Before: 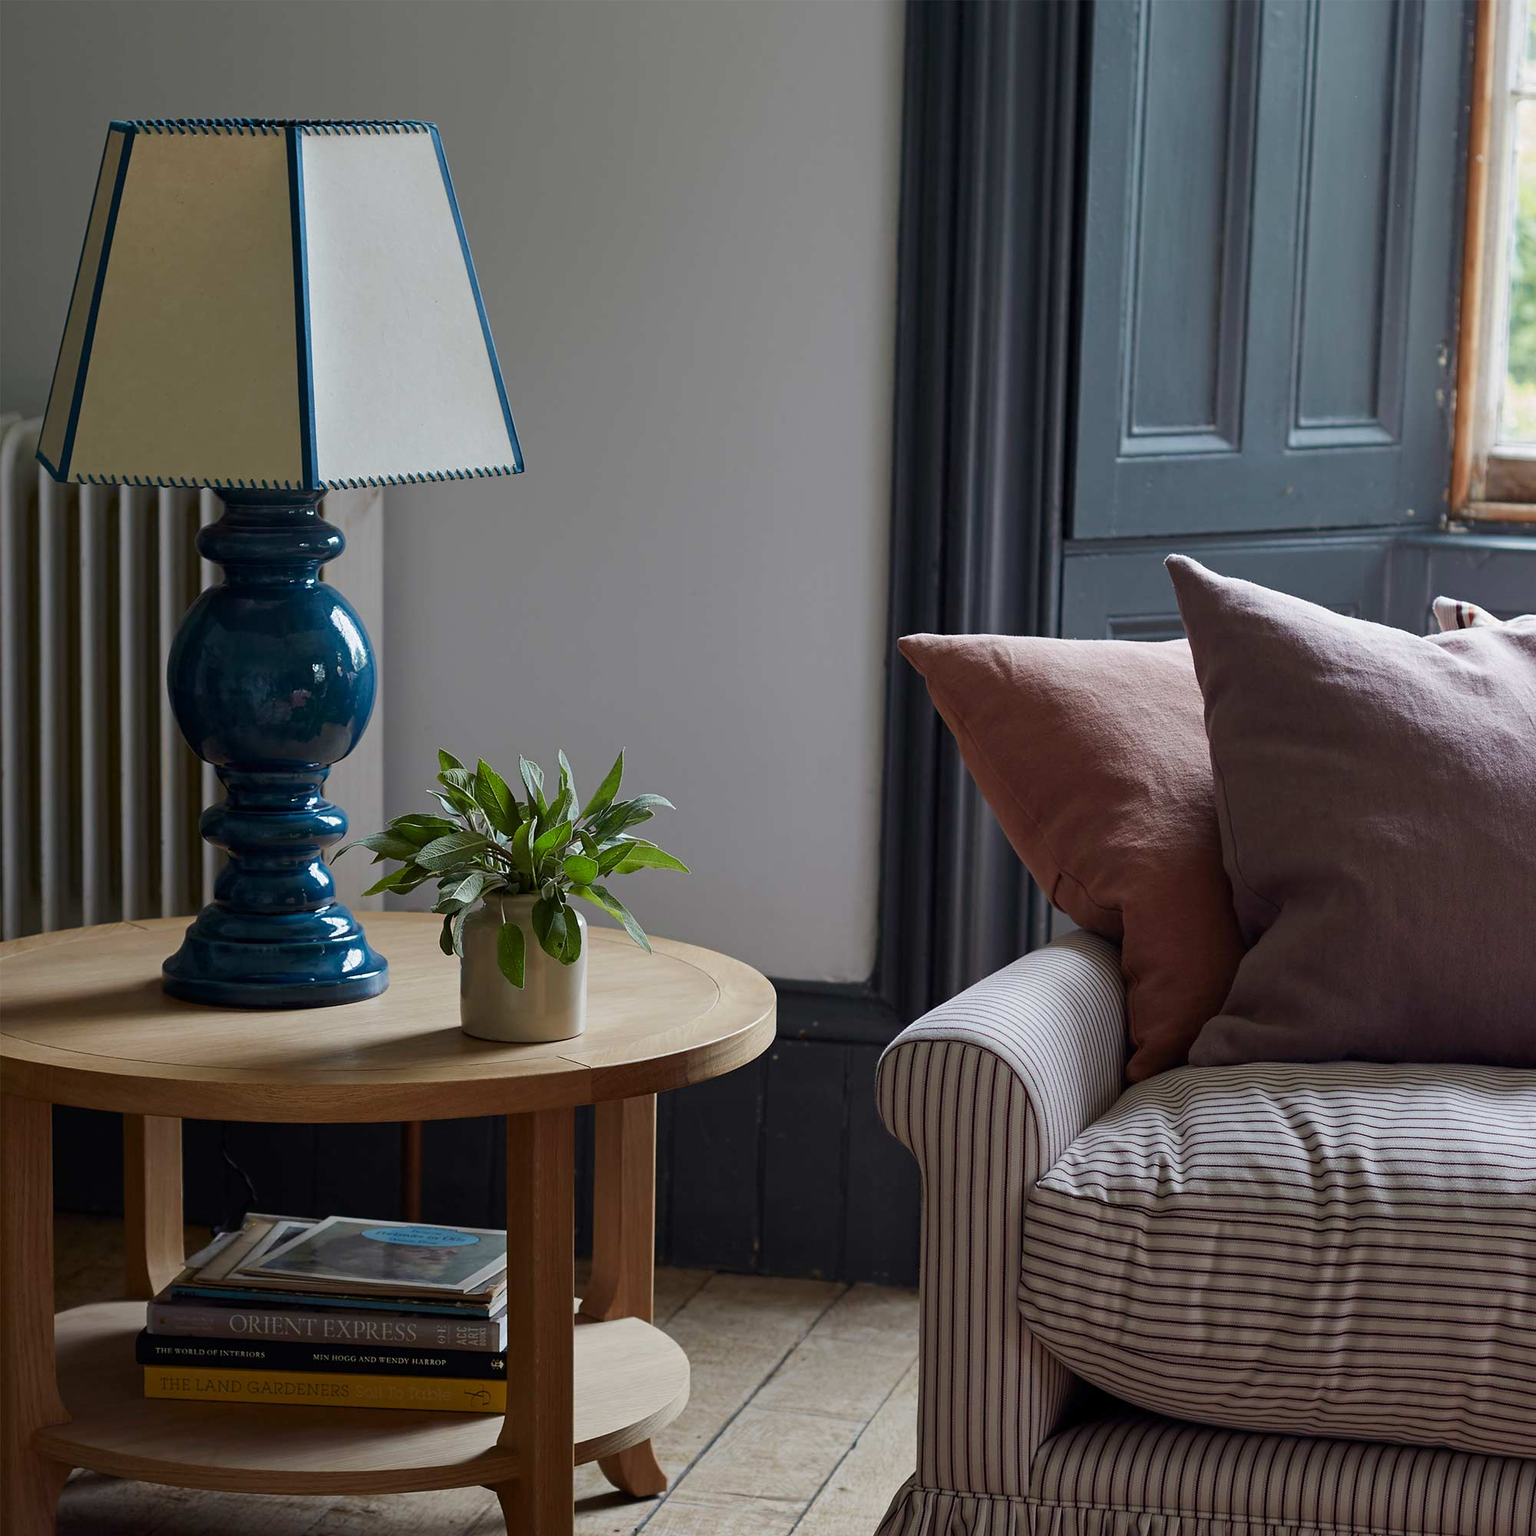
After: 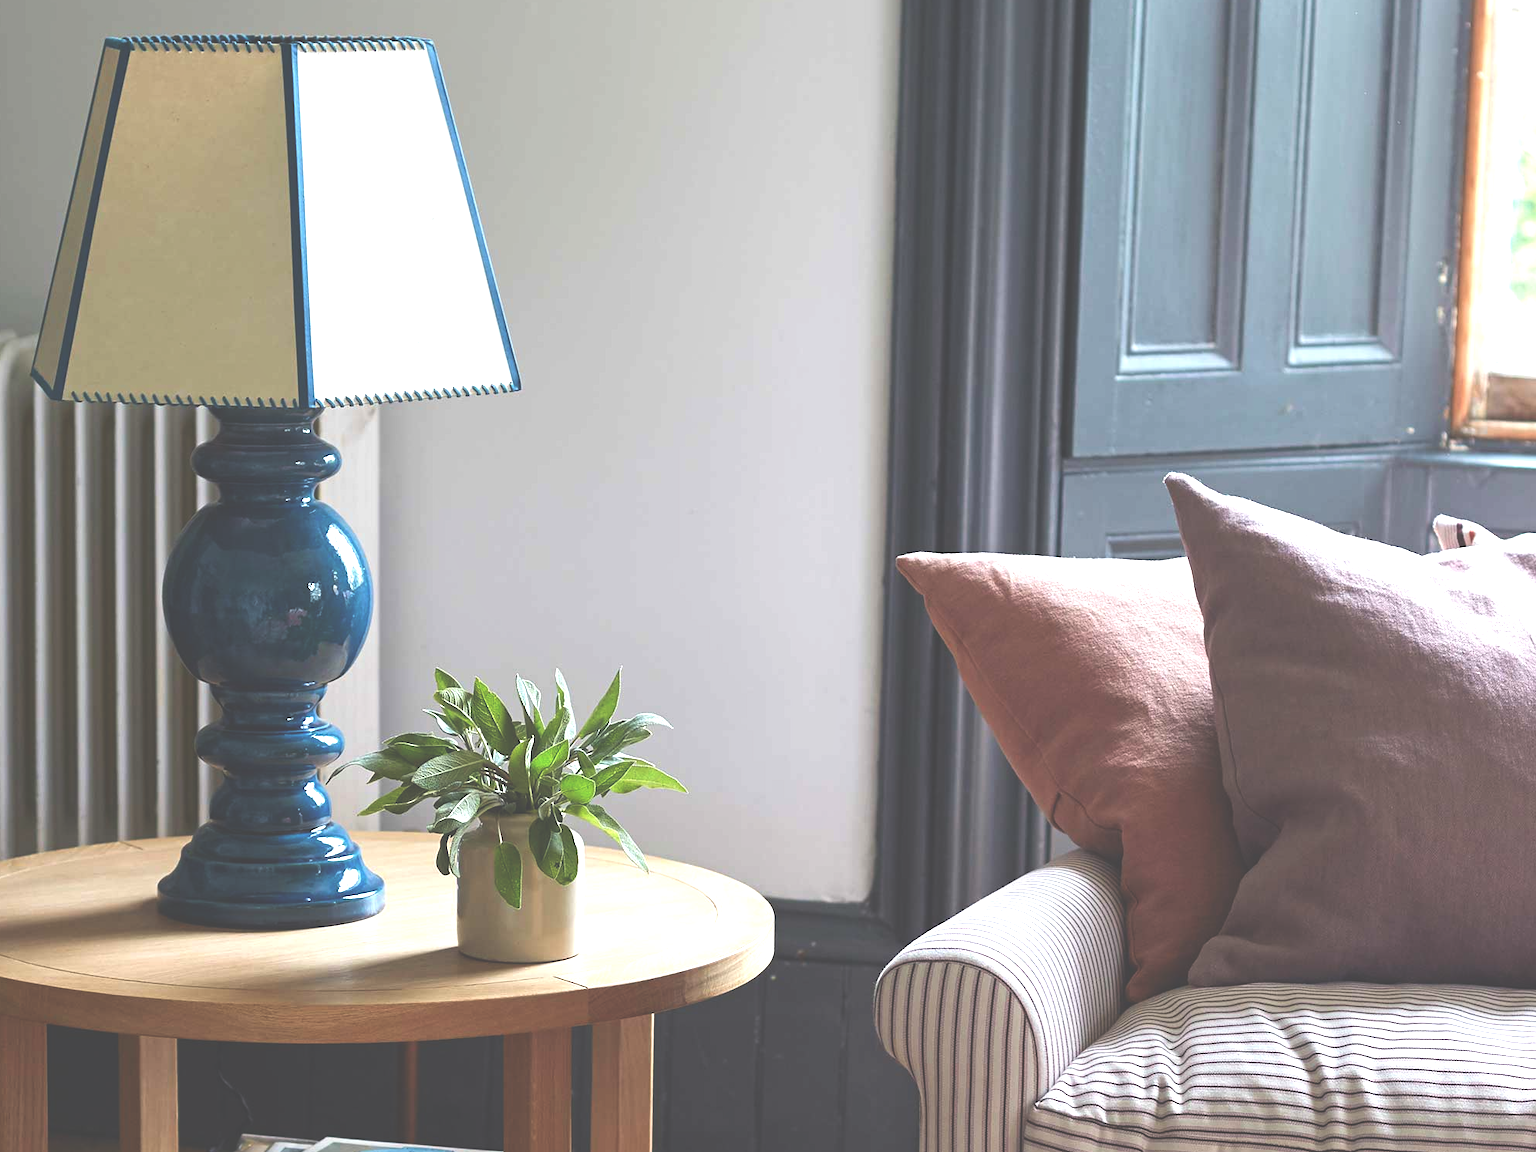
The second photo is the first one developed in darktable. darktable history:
exposure: black level correction -0.023, exposure 1.397 EV, compensate highlight preservation false
tone equalizer: -8 EV -0.55 EV
crop: left 0.387%, top 5.469%, bottom 19.809%
